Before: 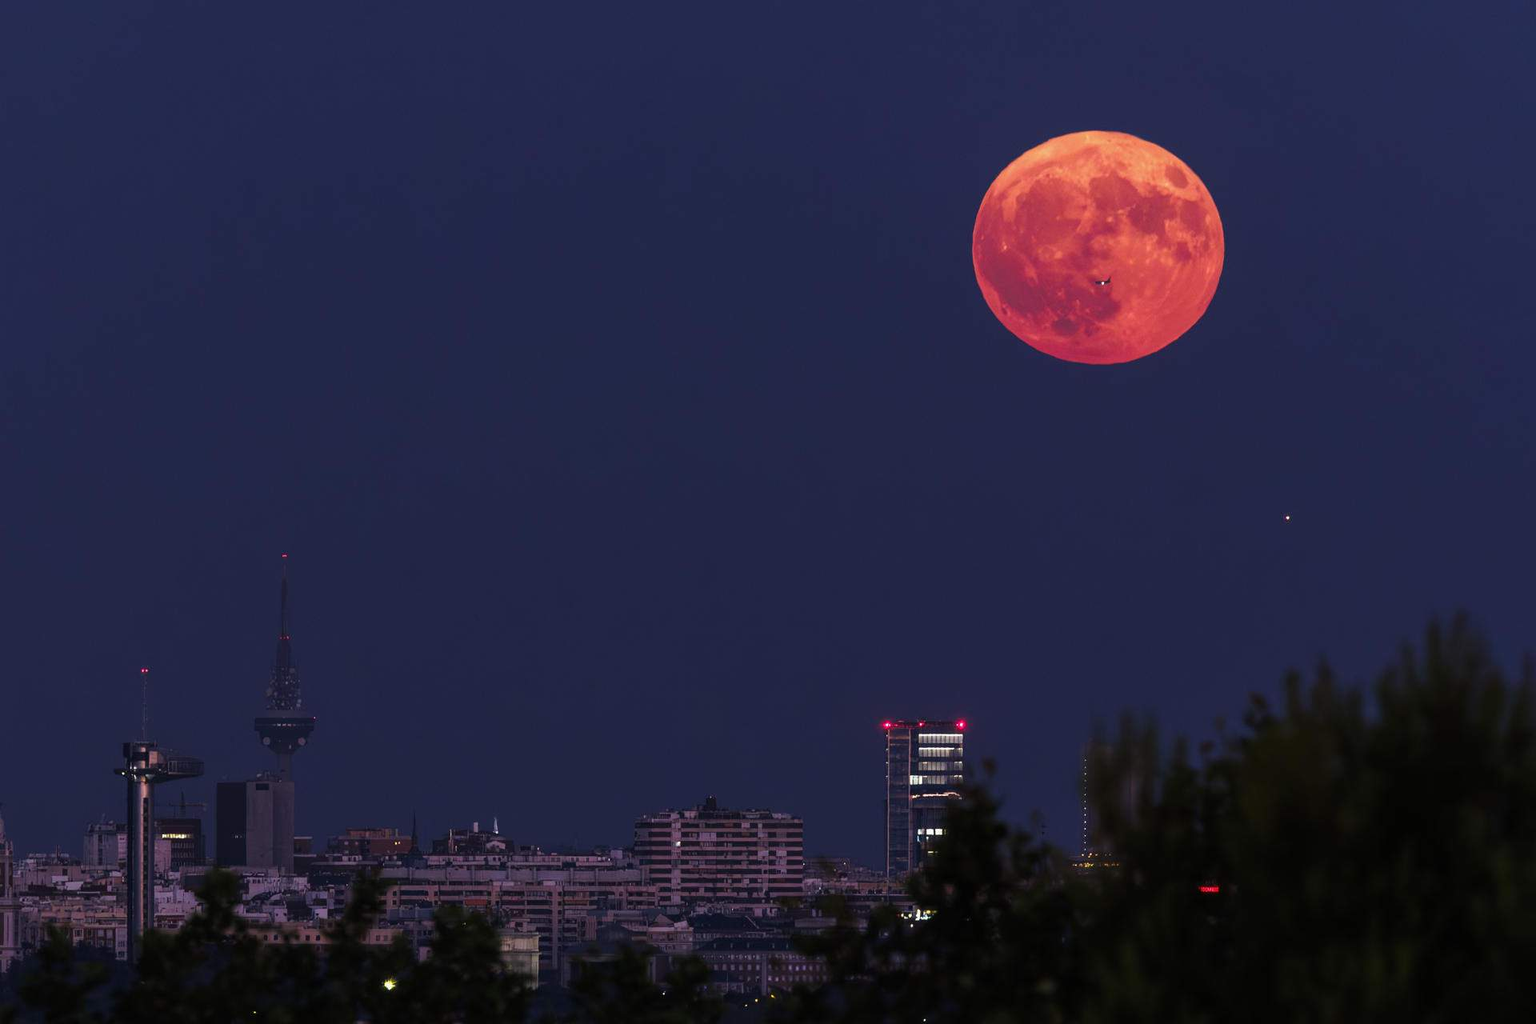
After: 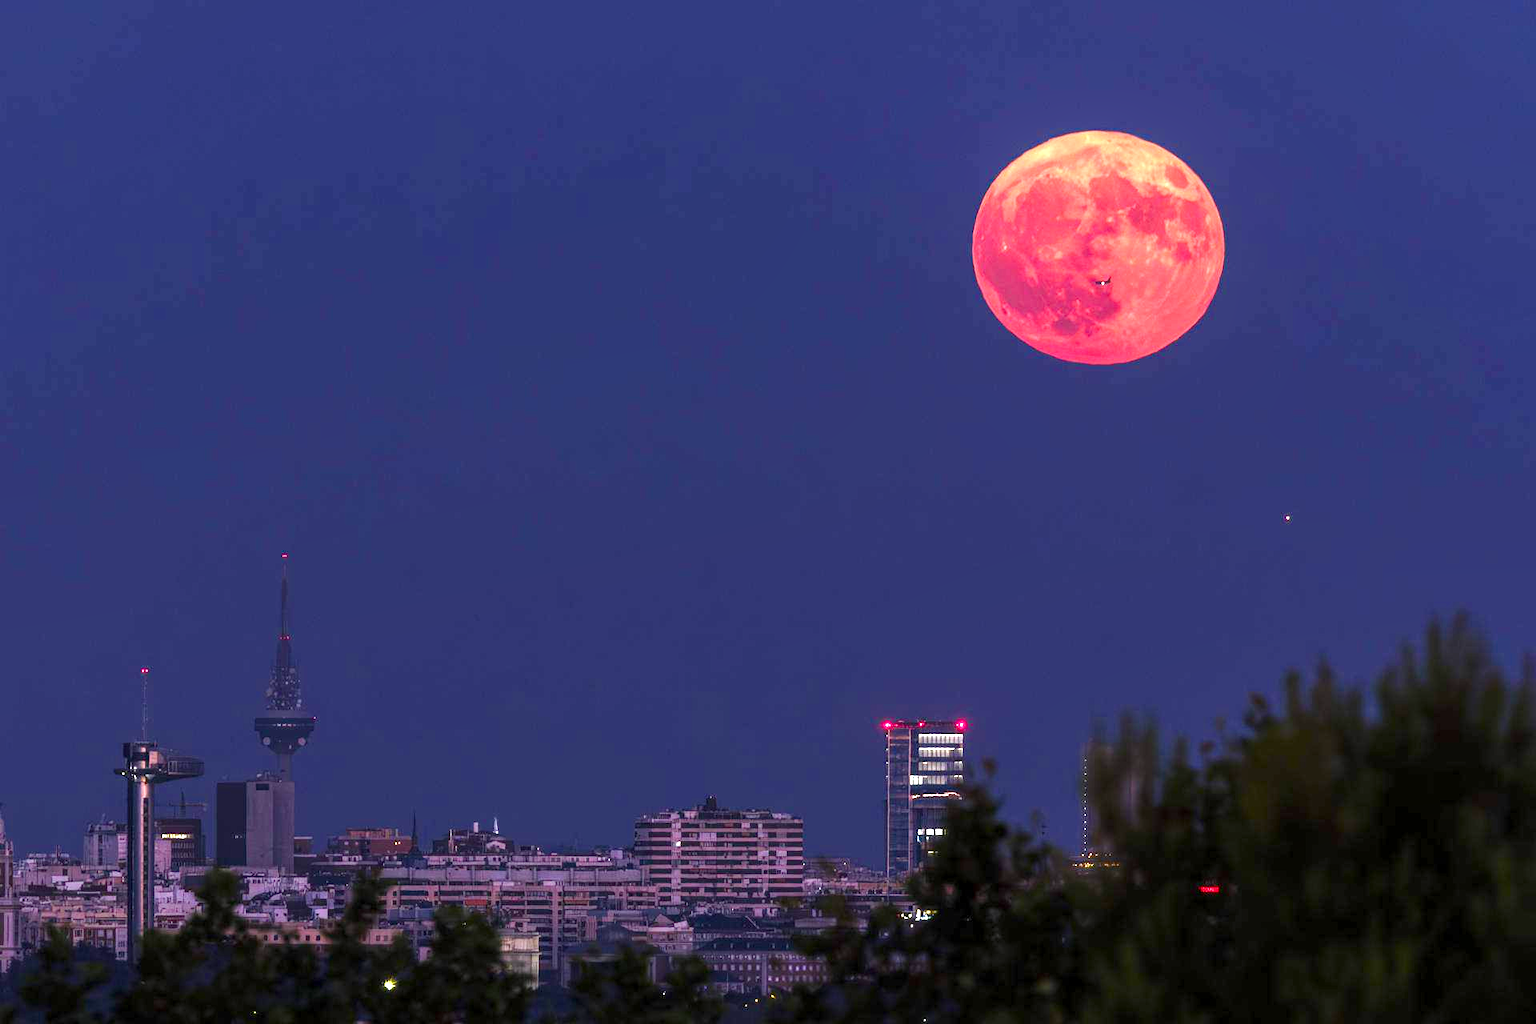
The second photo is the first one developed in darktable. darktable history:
exposure: black level correction 0, exposure 1.2 EV, compensate highlight preservation false
white balance: red 1.004, blue 1.024
color balance rgb: perceptual saturation grading › global saturation 20%, perceptual saturation grading › highlights -25%, perceptual saturation grading › shadows 25%
local contrast: on, module defaults
